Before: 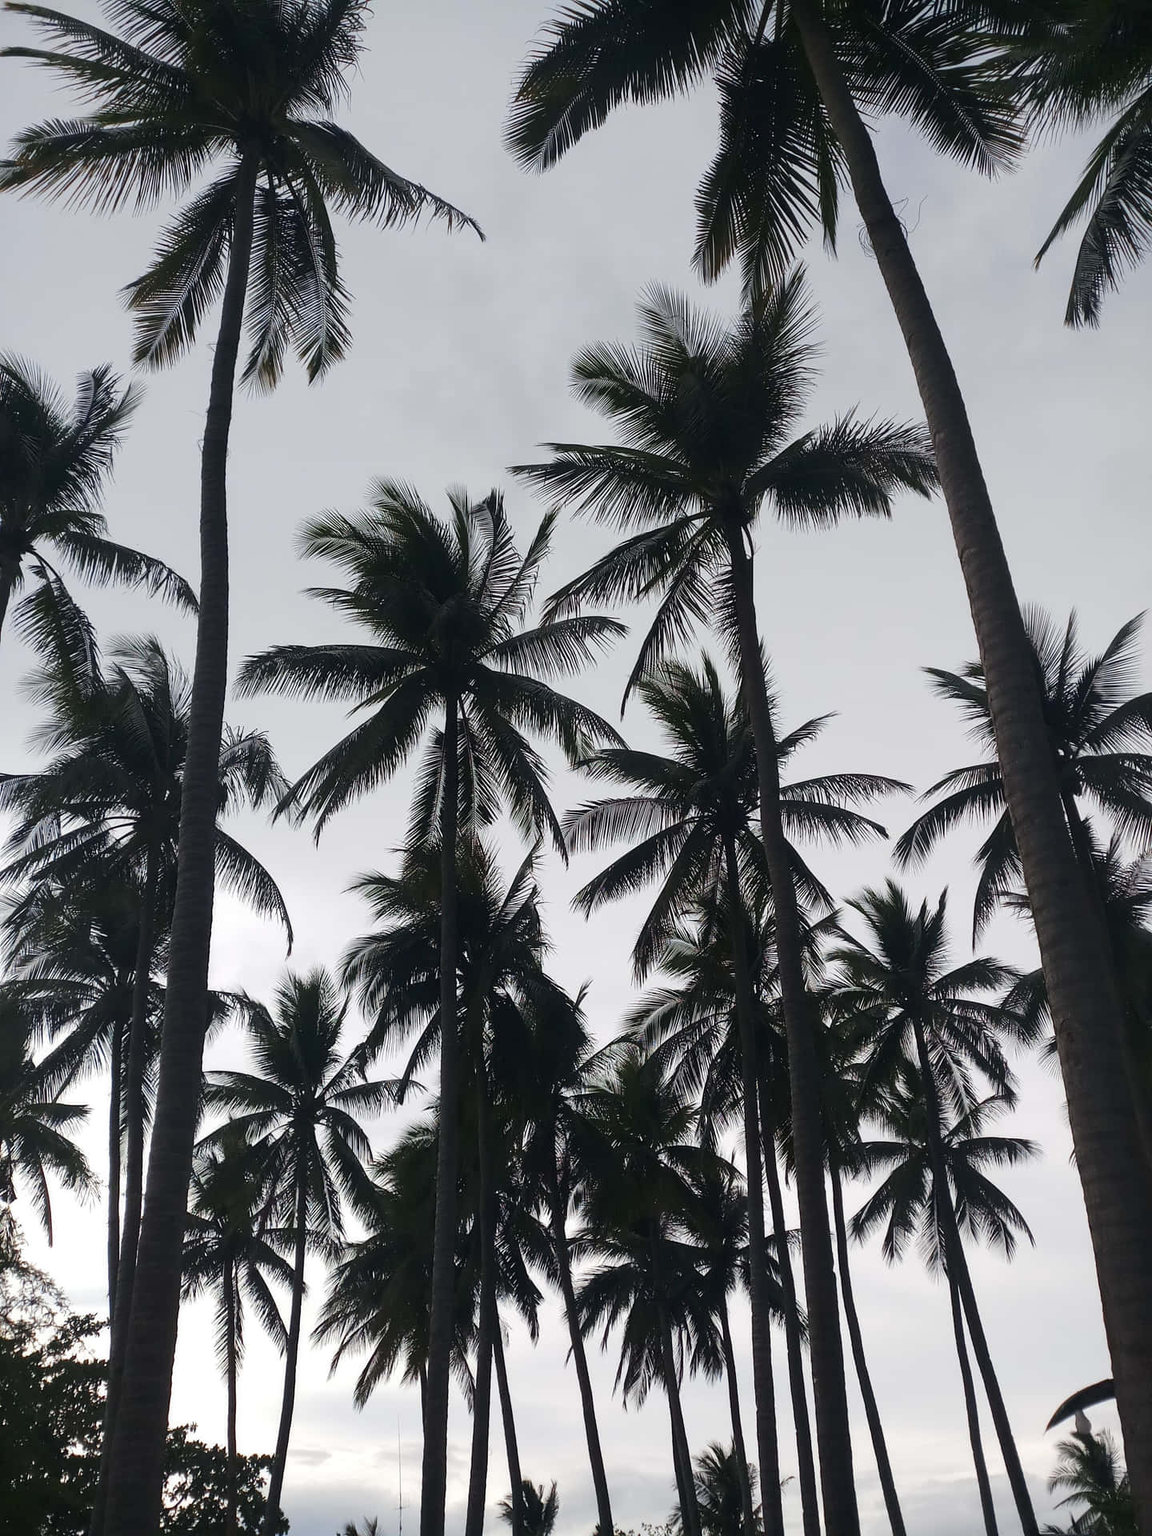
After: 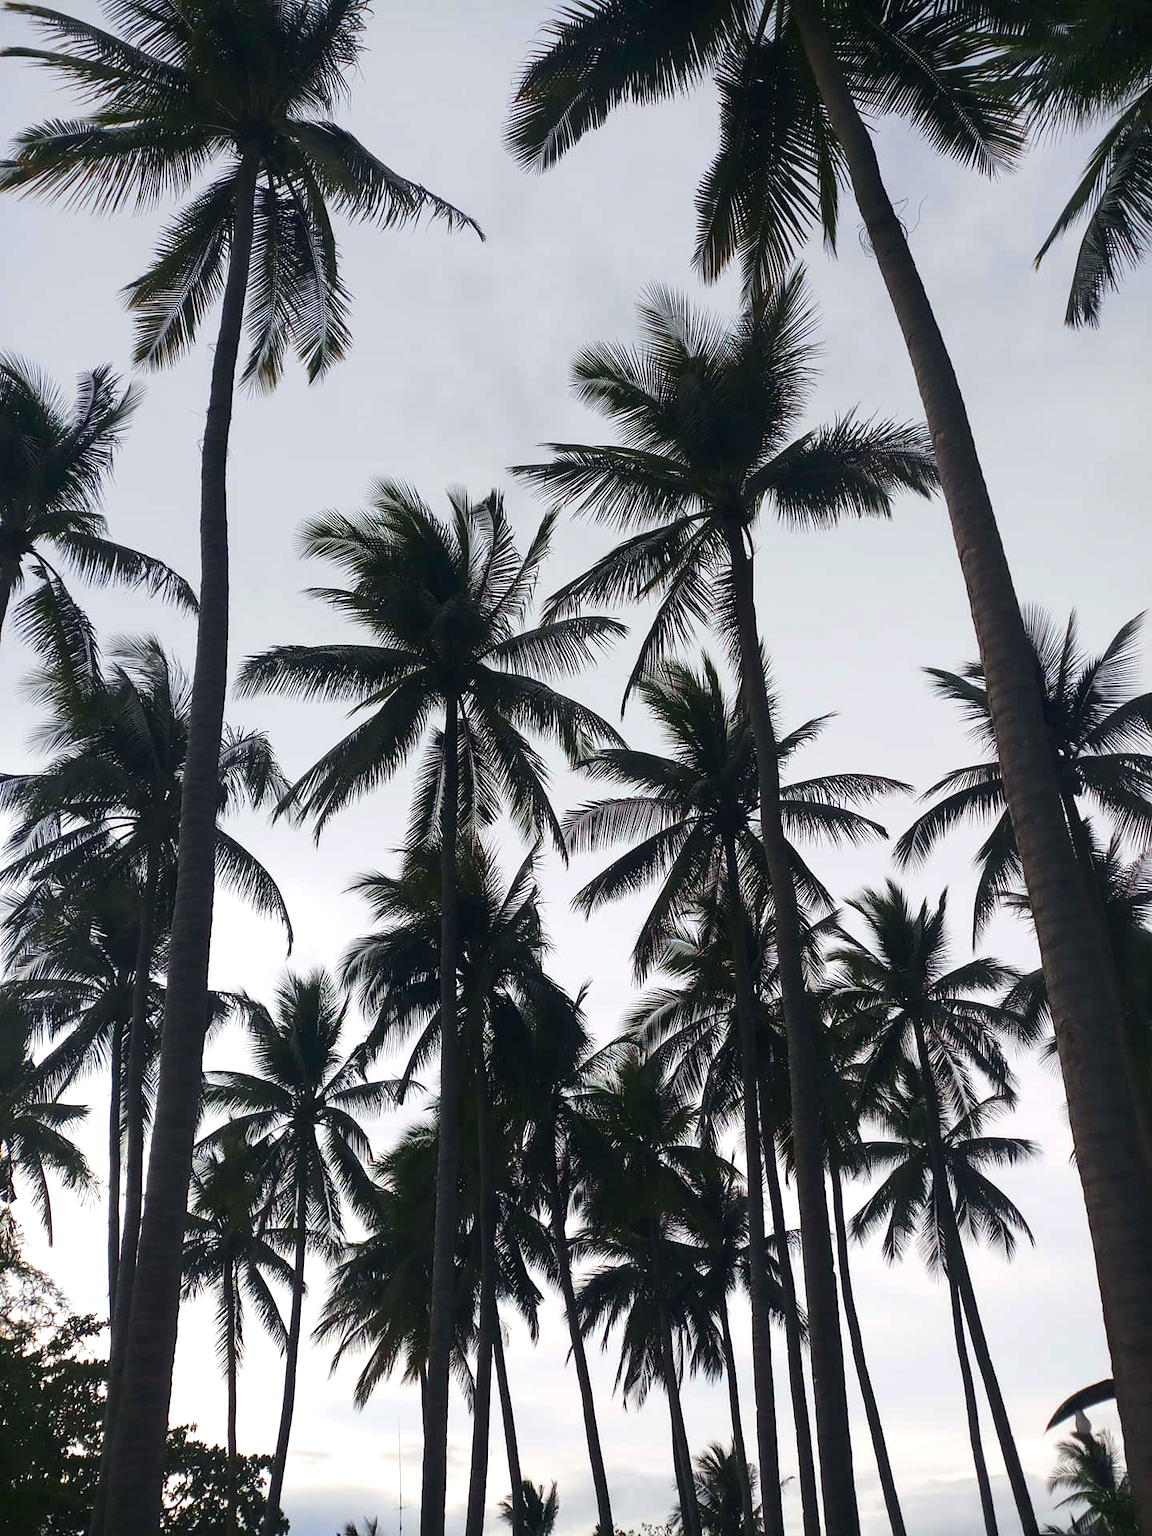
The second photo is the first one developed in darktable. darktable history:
color balance rgb: linear chroma grading › global chroma 0.401%, perceptual saturation grading › global saturation 29.611%, perceptual brilliance grading › global brilliance 10.412%, global vibrance 15.728%, saturation formula JzAzBz (2021)
